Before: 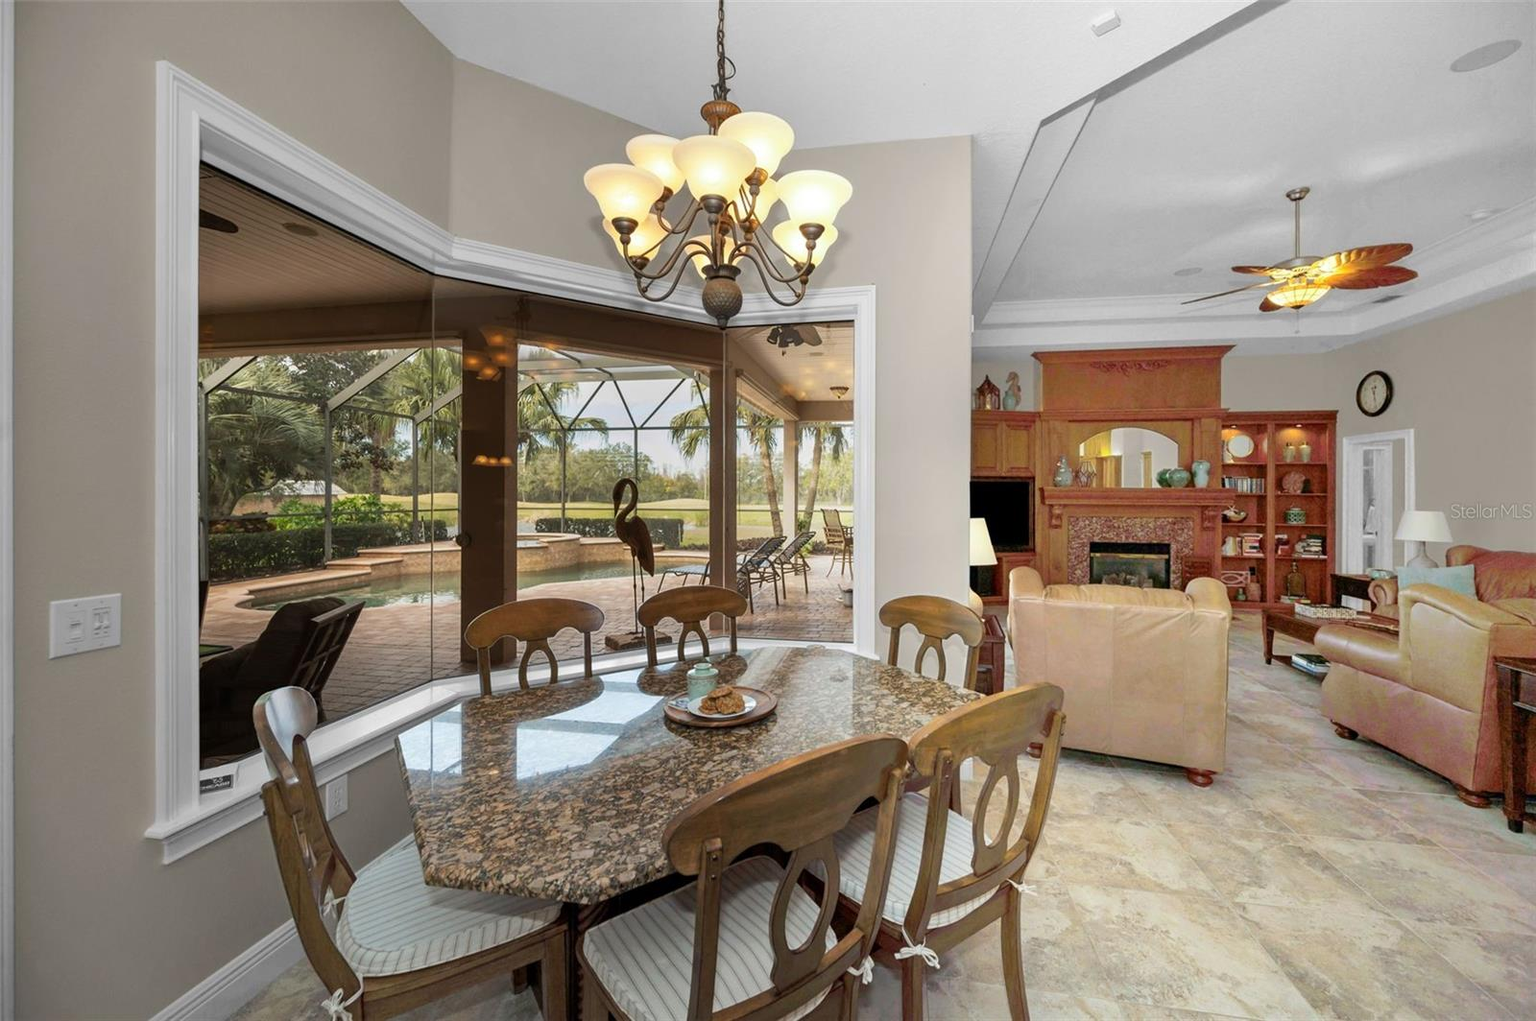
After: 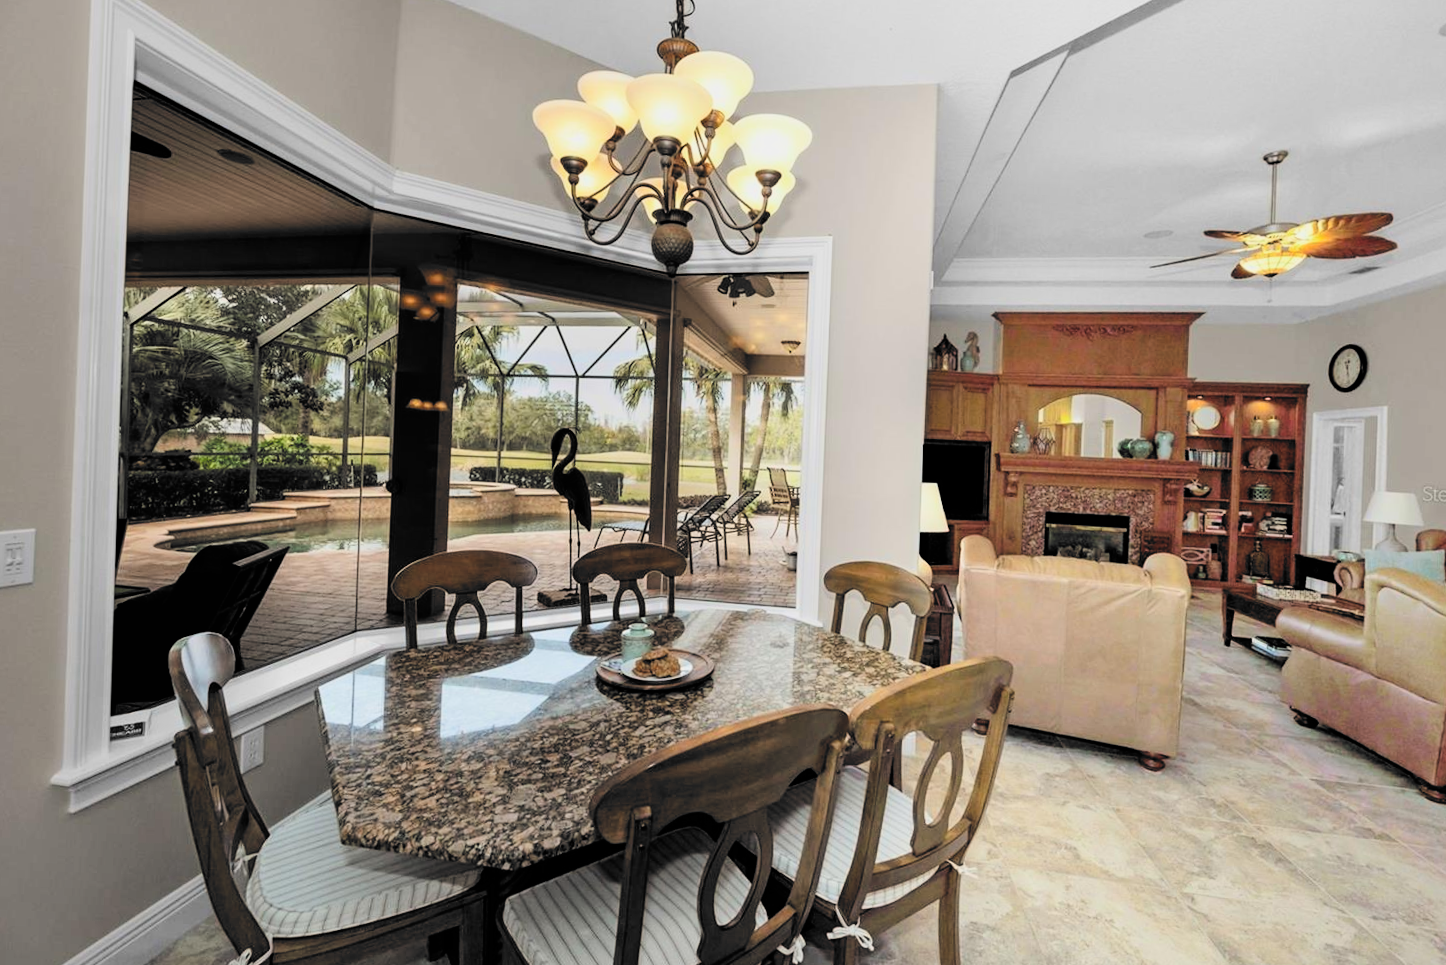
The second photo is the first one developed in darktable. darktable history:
filmic rgb: black relative exposure -5.07 EV, white relative exposure 3.56 EV, hardness 3.17, contrast 1.484, highlights saturation mix -49.23%, color science v6 (2022)
exposure: black level correction -0.005, exposure 0.048 EV, compensate exposure bias true, compensate highlight preservation false
crop and rotate: angle -2.08°, left 3.133%, top 3.789%, right 1.58%, bottom 0.555%
